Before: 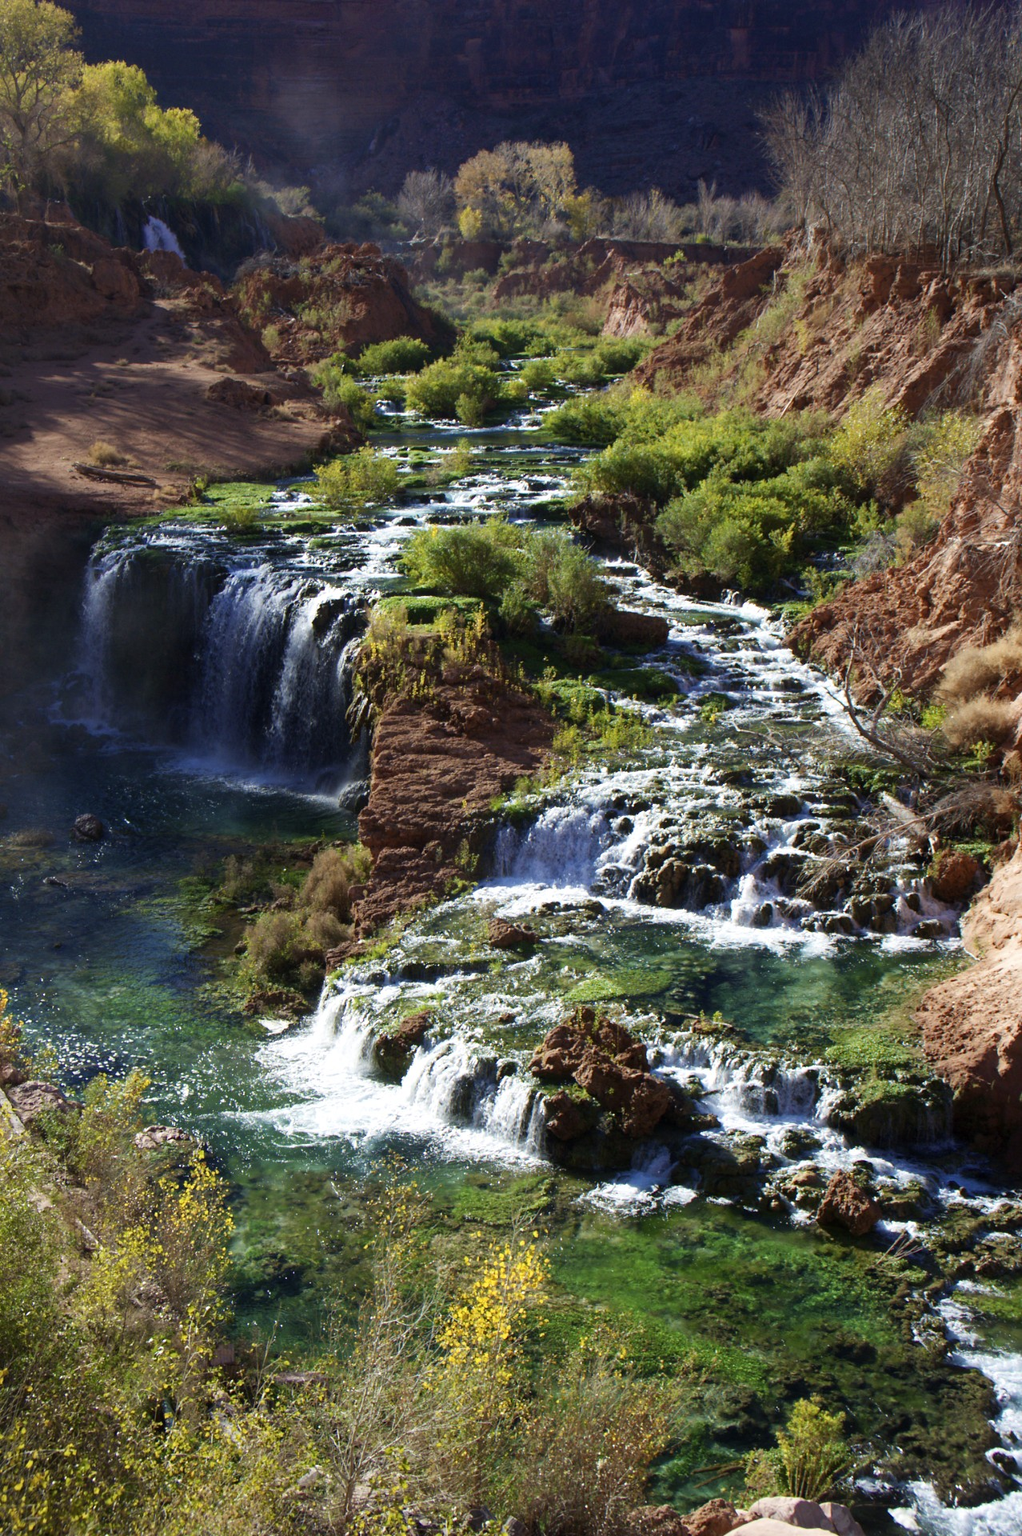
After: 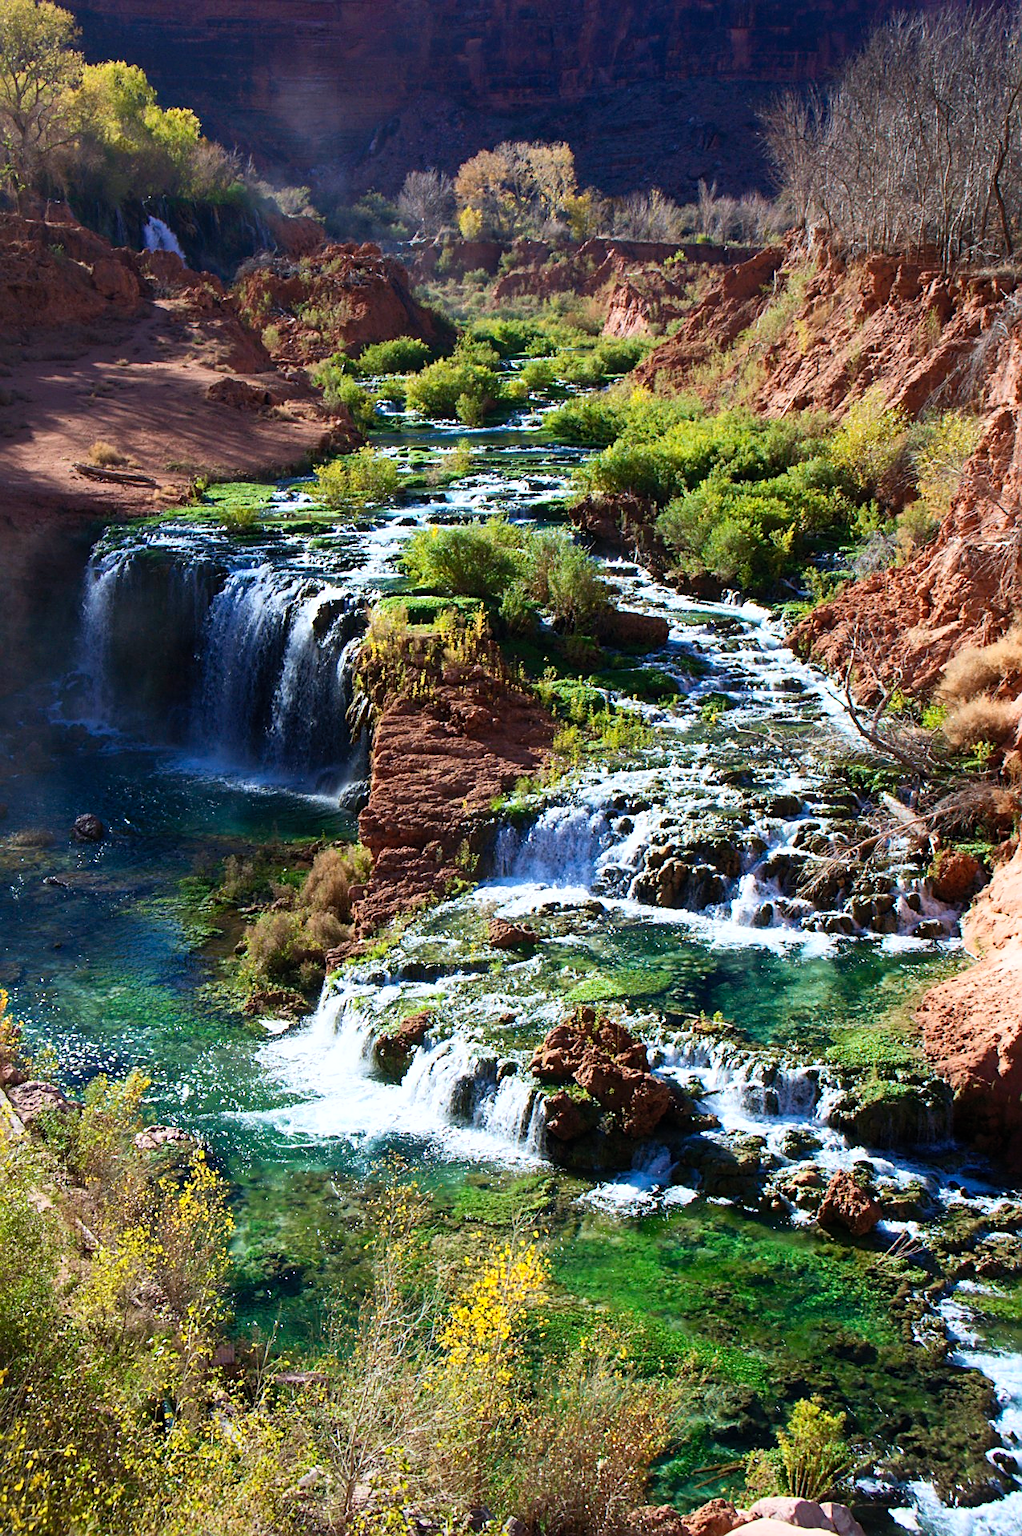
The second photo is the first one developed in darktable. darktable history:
color correction: highlights a* -0.137, highlights b* -5.91, shadows a* -0.137, shadows b* -0.137
sharpen: on, module defaults
contrast brightness saturation: contrast 0.2, brightness 0.16, saturation 0.22
